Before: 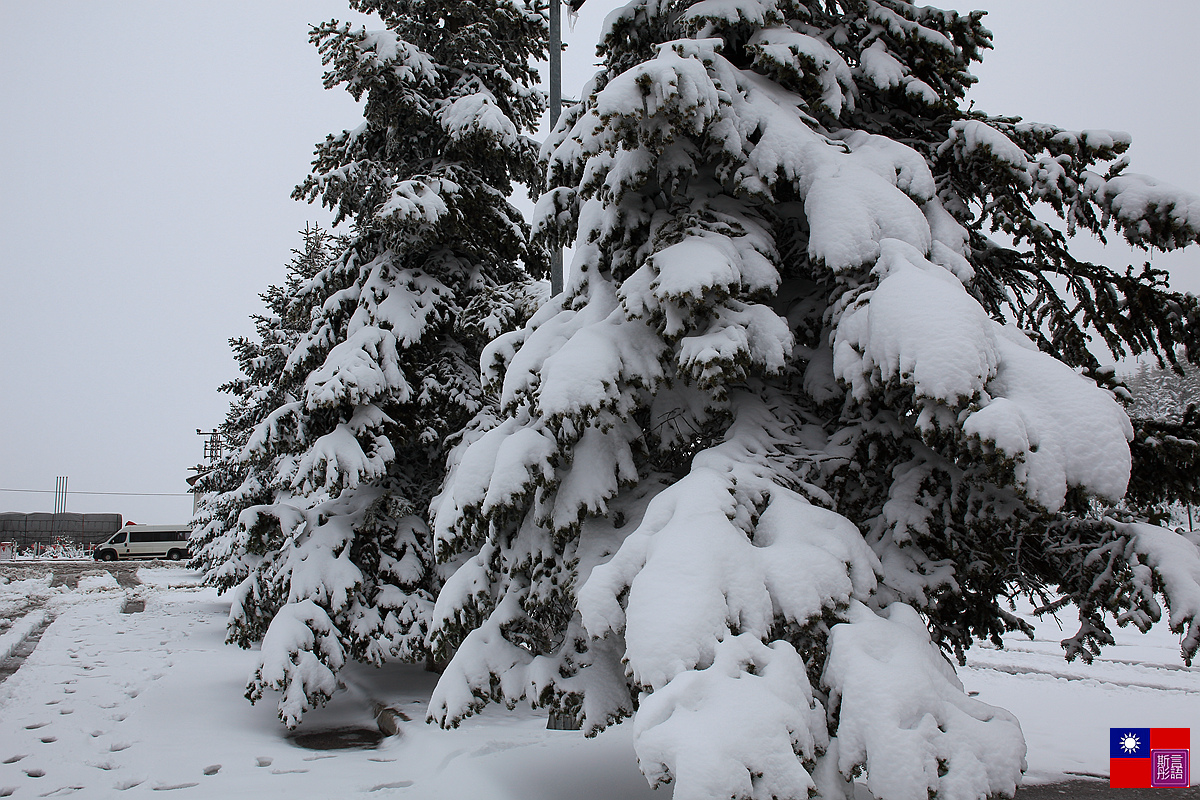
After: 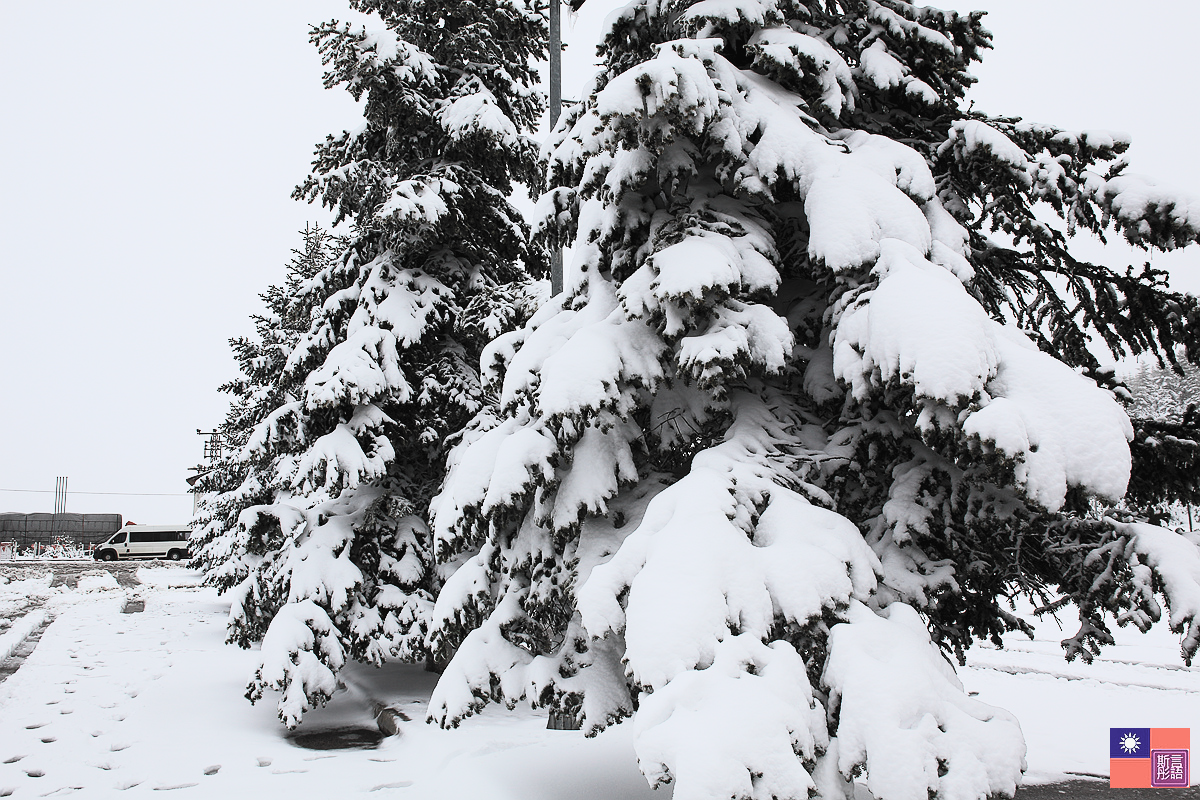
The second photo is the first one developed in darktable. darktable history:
filmic rgb: black relative exposure -7.65 EV, white relative exposure 4.56 EV, hardness 3.61, color science v5 (2021), contrast in shadows safe, contrast in highlights safe
contrast brightness saturation: contrast 0.421, brightness 0.549, saturation -0.19
